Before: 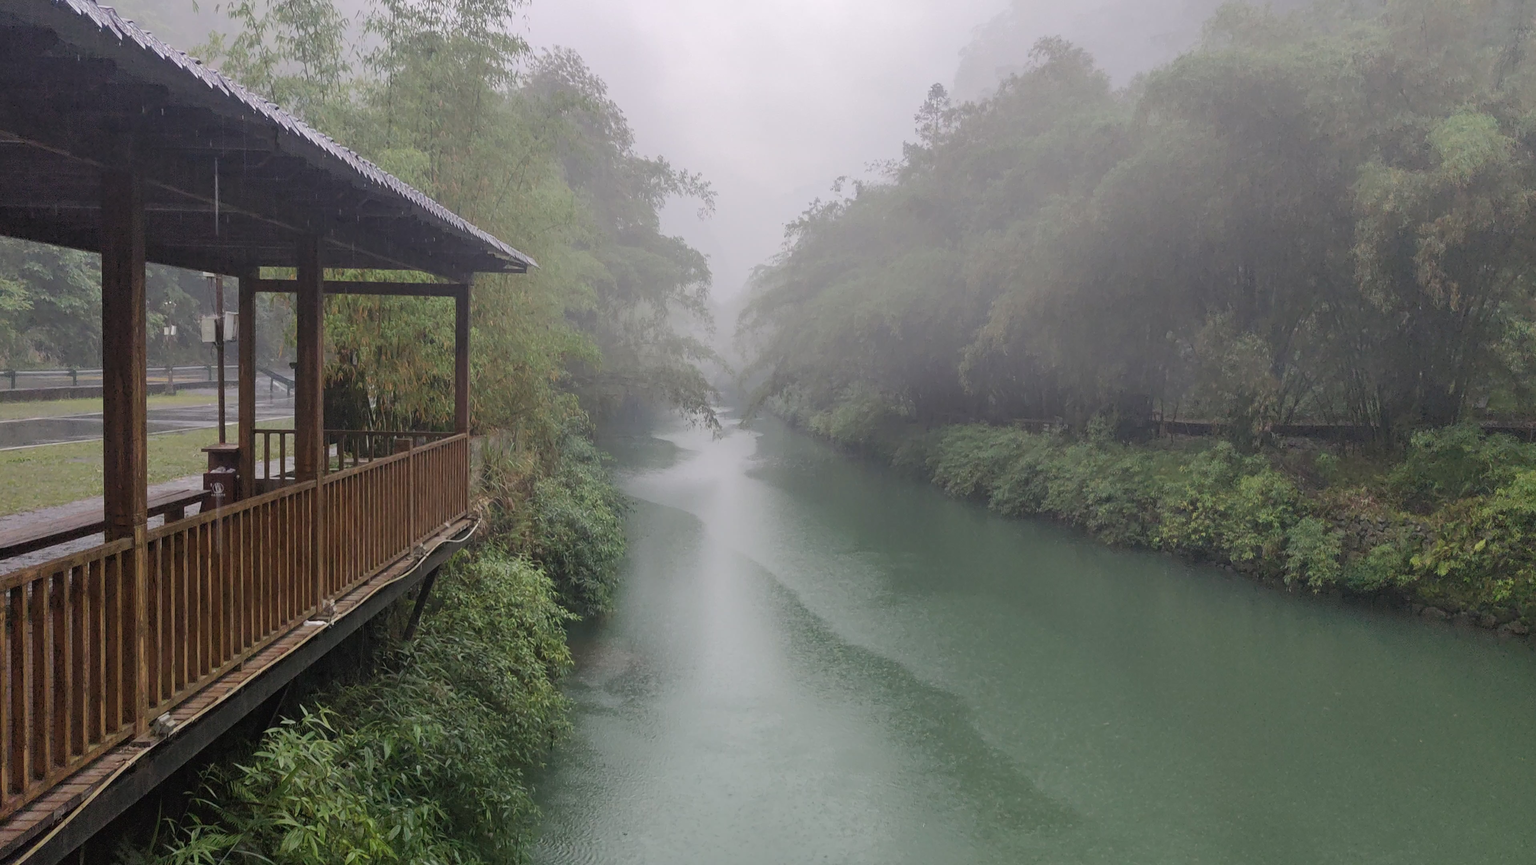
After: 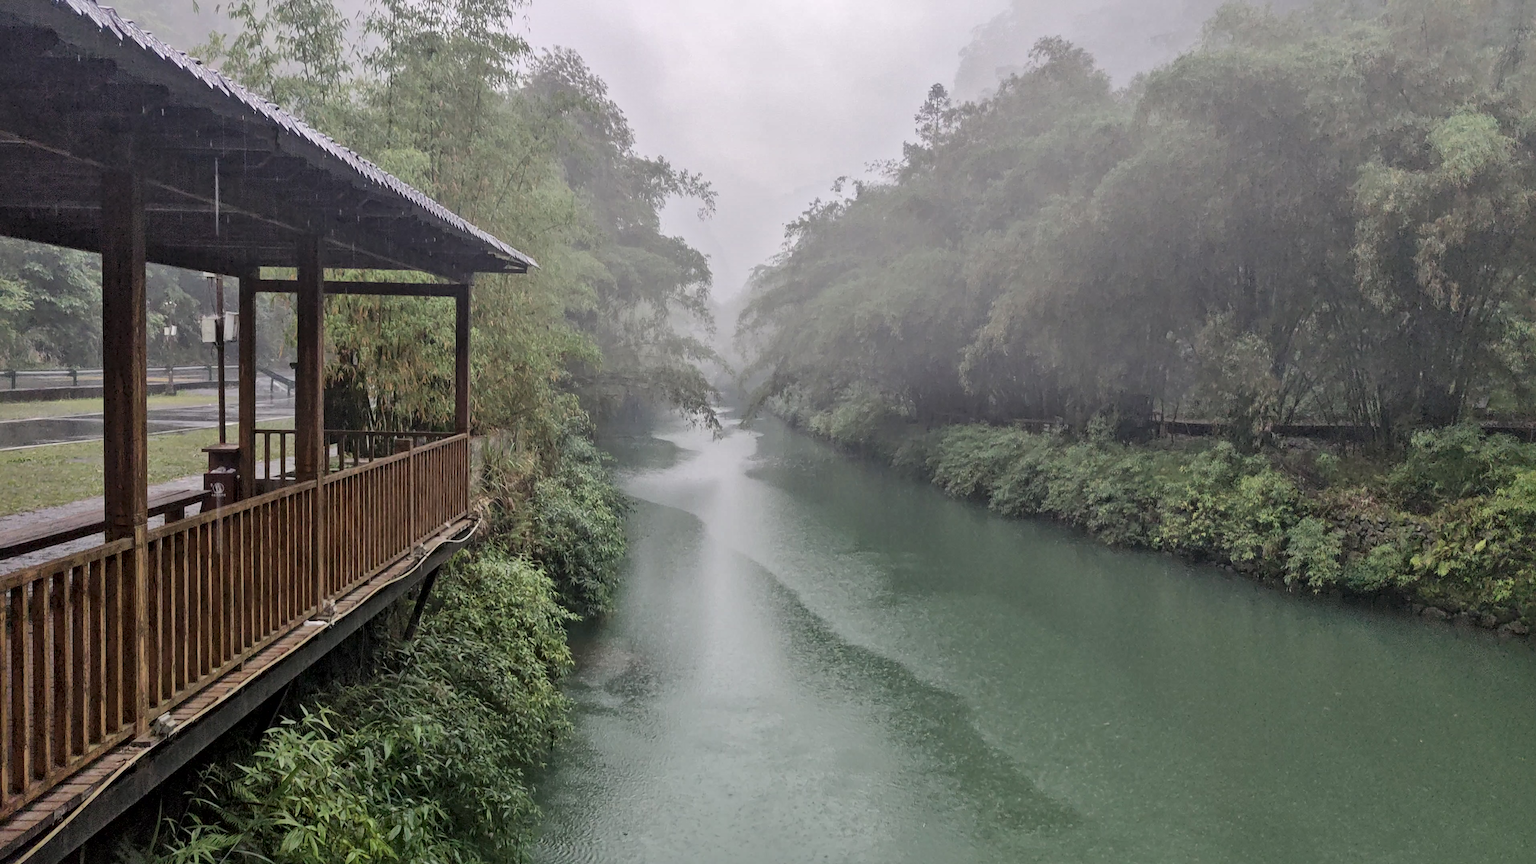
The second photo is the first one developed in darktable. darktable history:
local contrast: mode bilateral grid, contrast 20, coarseness 50, detail 179%, midtone range 0.2
